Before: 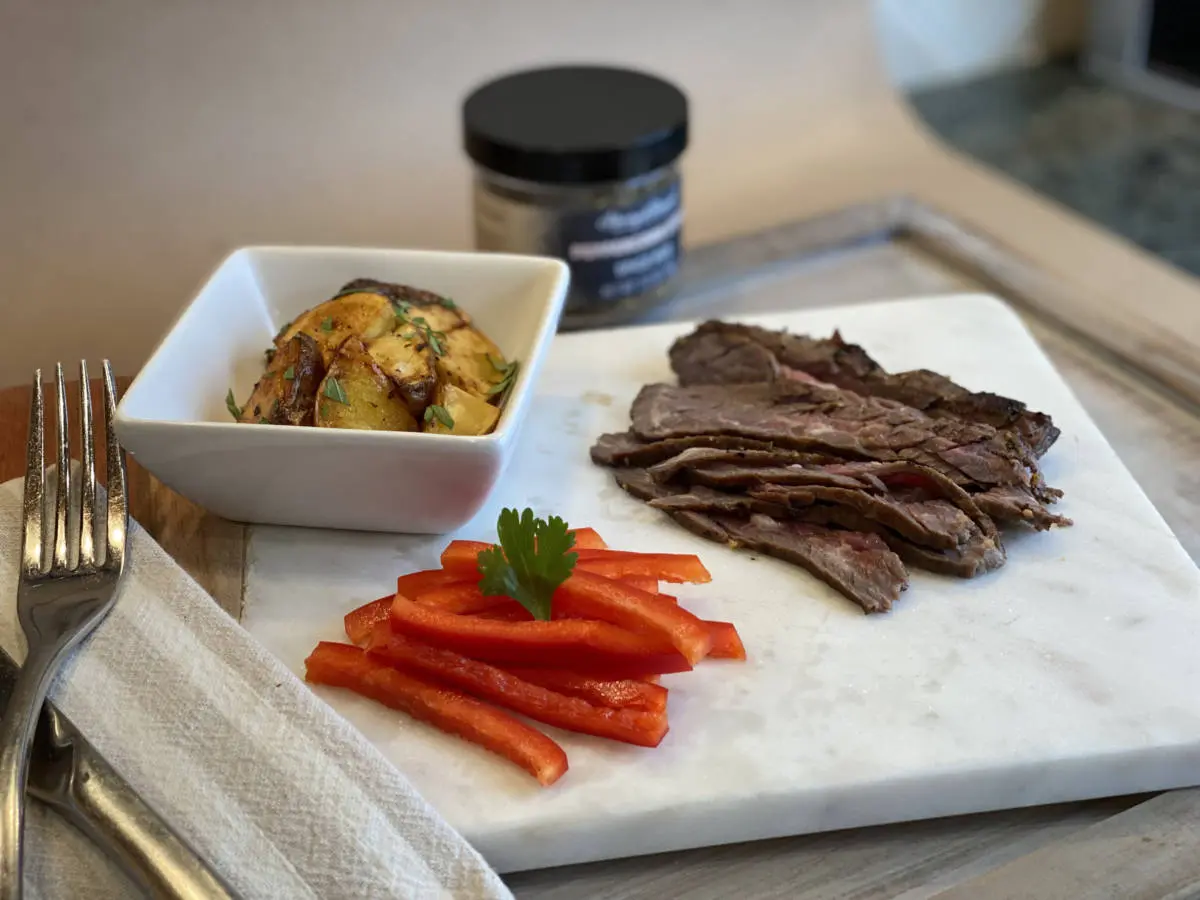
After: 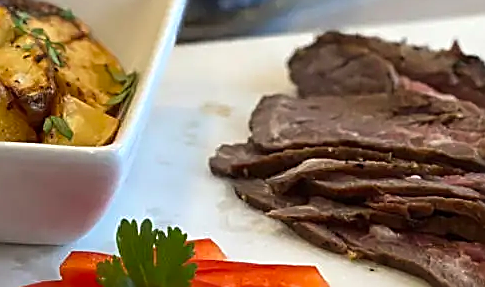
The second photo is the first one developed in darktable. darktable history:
haze removal: strength -0.05
crop: left 31.751%, top 32.172%, right 27.8%, bottom 35.83%
exposure: exposure 0.161 EV, compensate highlight preservation false
sharpen: amount 1
